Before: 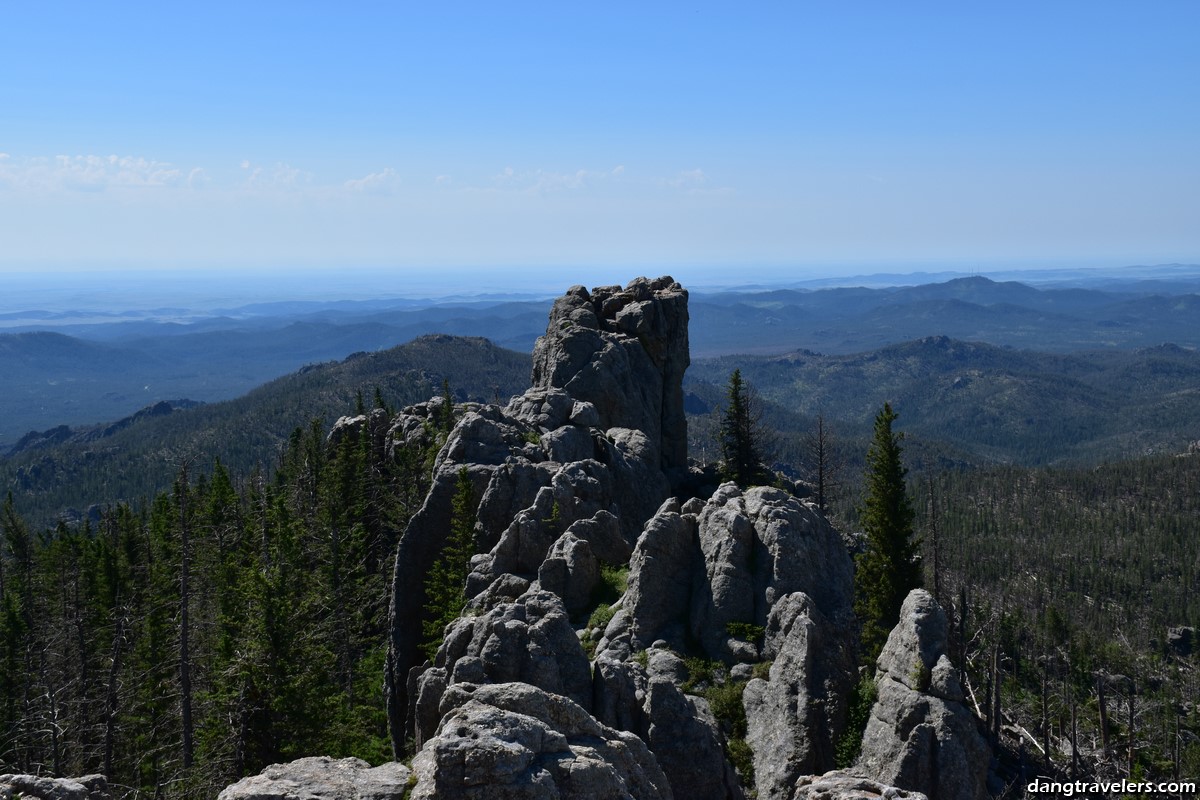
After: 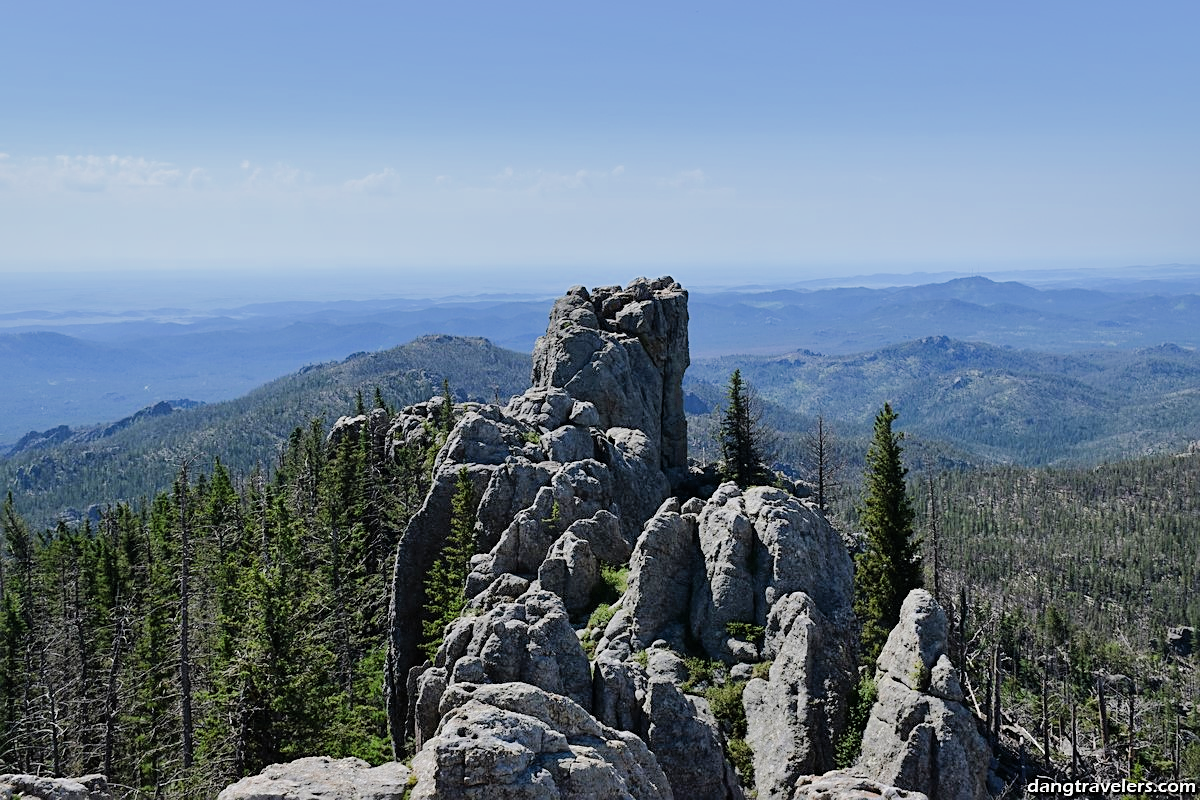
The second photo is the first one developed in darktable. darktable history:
shadows and highlights: shadows 39.74, highlights -60.05
sharpen: on, module defaults
filmic rgb: black relative exposure -9.2 EV, white relative exposure 6.81 EV, threshold 5.95 EV, hardness 3.09, contrast 1.052, iterations of high-quality reconstruction 0, enable highlight reconstruction true
exposure: black level correction 0, exposure 1.752 EV, compensate highlight preservation false
